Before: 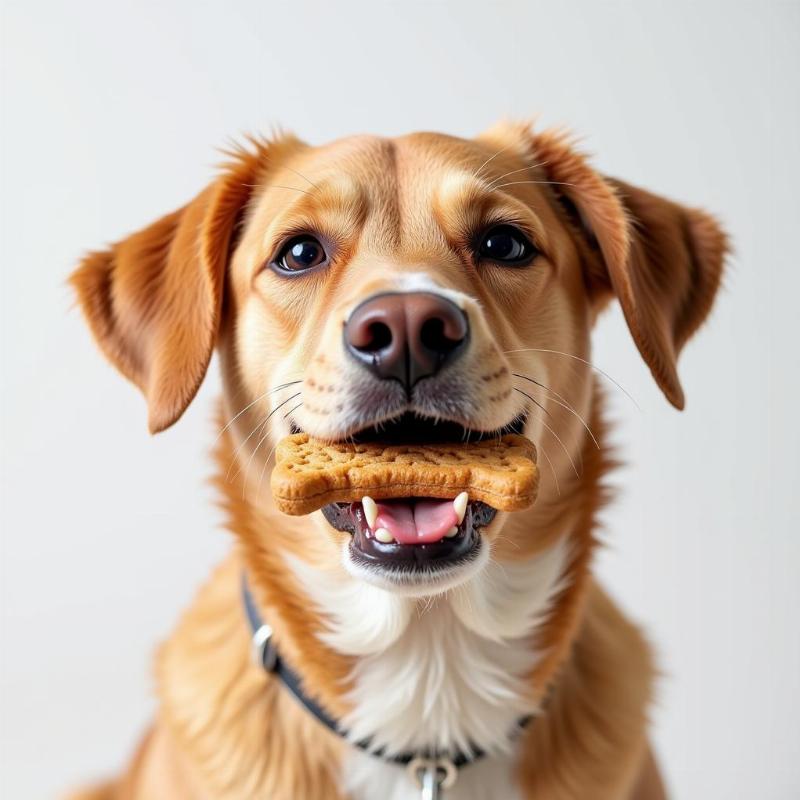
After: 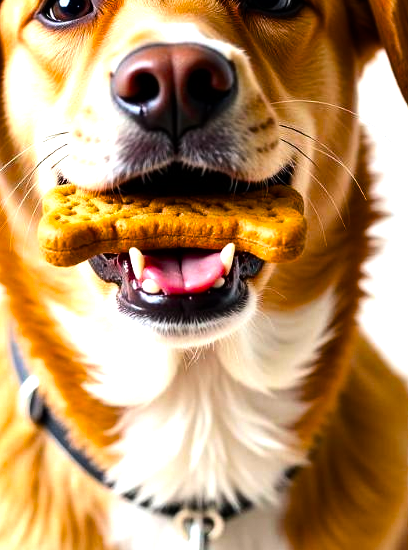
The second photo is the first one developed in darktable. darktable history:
crop and rotate: left 29.167%, top 31.233%, right 19.824%
tone equalizer: -8 EV -1.07 EV, -7 EV -1.03 EV, -6 EV -0.831 EV, -5 EV -0.546 EV, -3 EV 0.608 EV, -2 EV 0.88 EV, -1 EV 1.01 EV, +0 EV 1.08 EV, edges refinement/feathering 500, mask exposure compensation -1.57 EV, preserve details no
color balance rgb: perceptual saturation grading › global saturation 29.745%, global vibrance 7.207%, saturation formula JzAzBz (2021)
